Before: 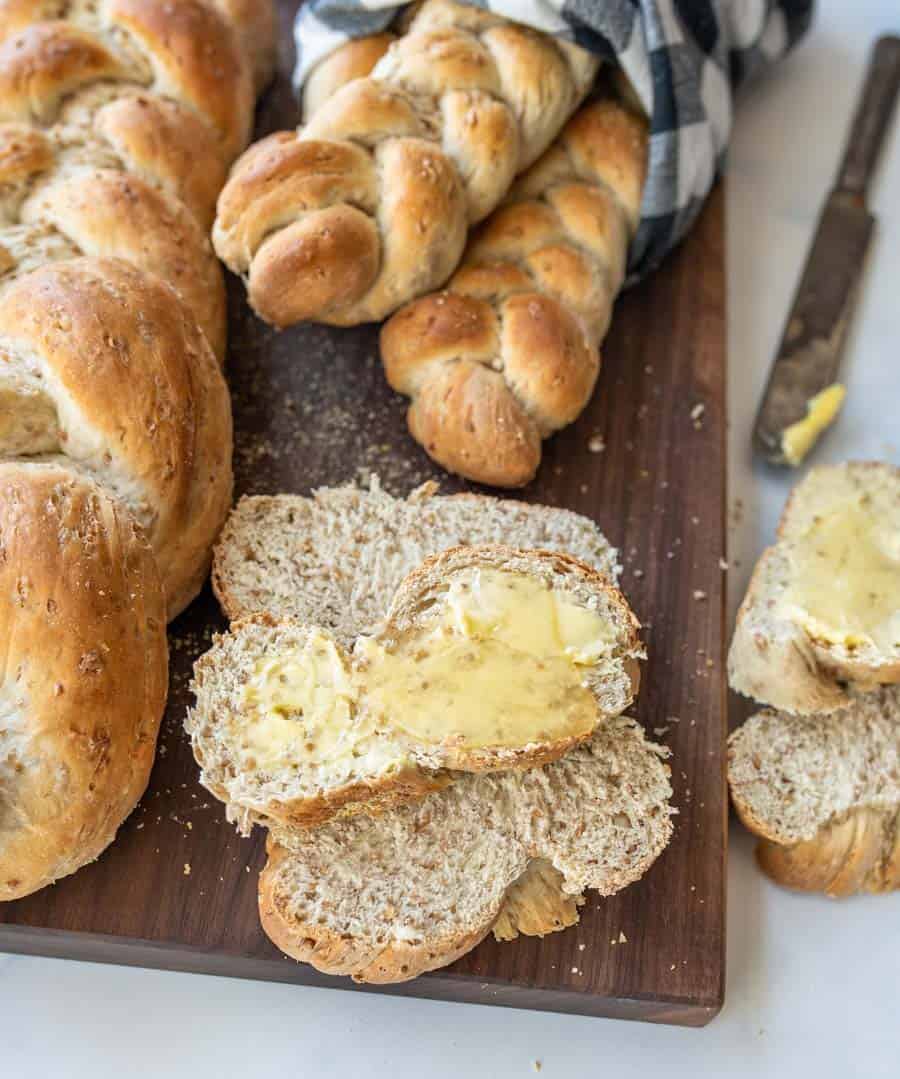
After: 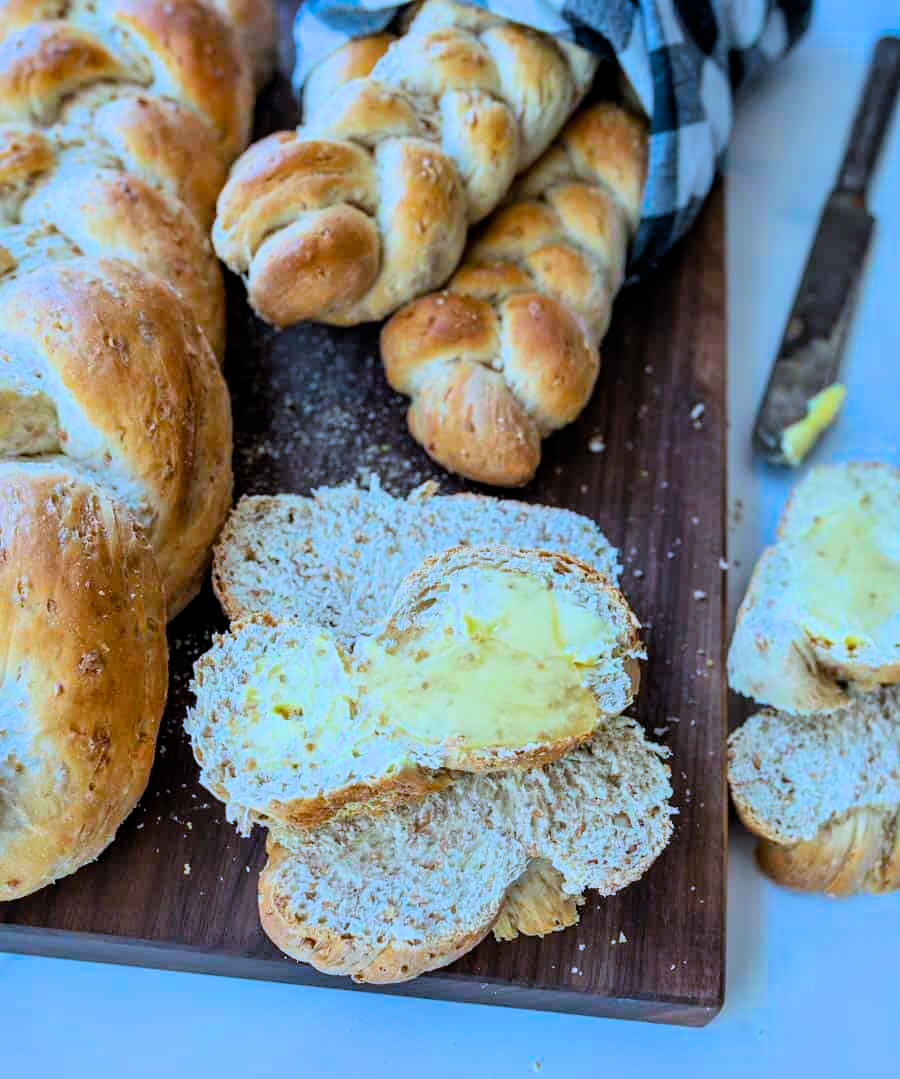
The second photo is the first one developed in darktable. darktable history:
filmic rgb: black relative exposure -5.77 EV, white relative exposure 3.39 EV, hardness 3.66, contrast 1.257, color science v6 (2022)
color calibration: illuminant custom, x 0.413, y 0.395, temperature 3350.12 K
color balance rgb: linear chroma grading › shadows -2.85%, linear chroma grading › global chroma 8.91%, perceptual saturation grading › global saturation 26.59%, global vibrance 18.51%
